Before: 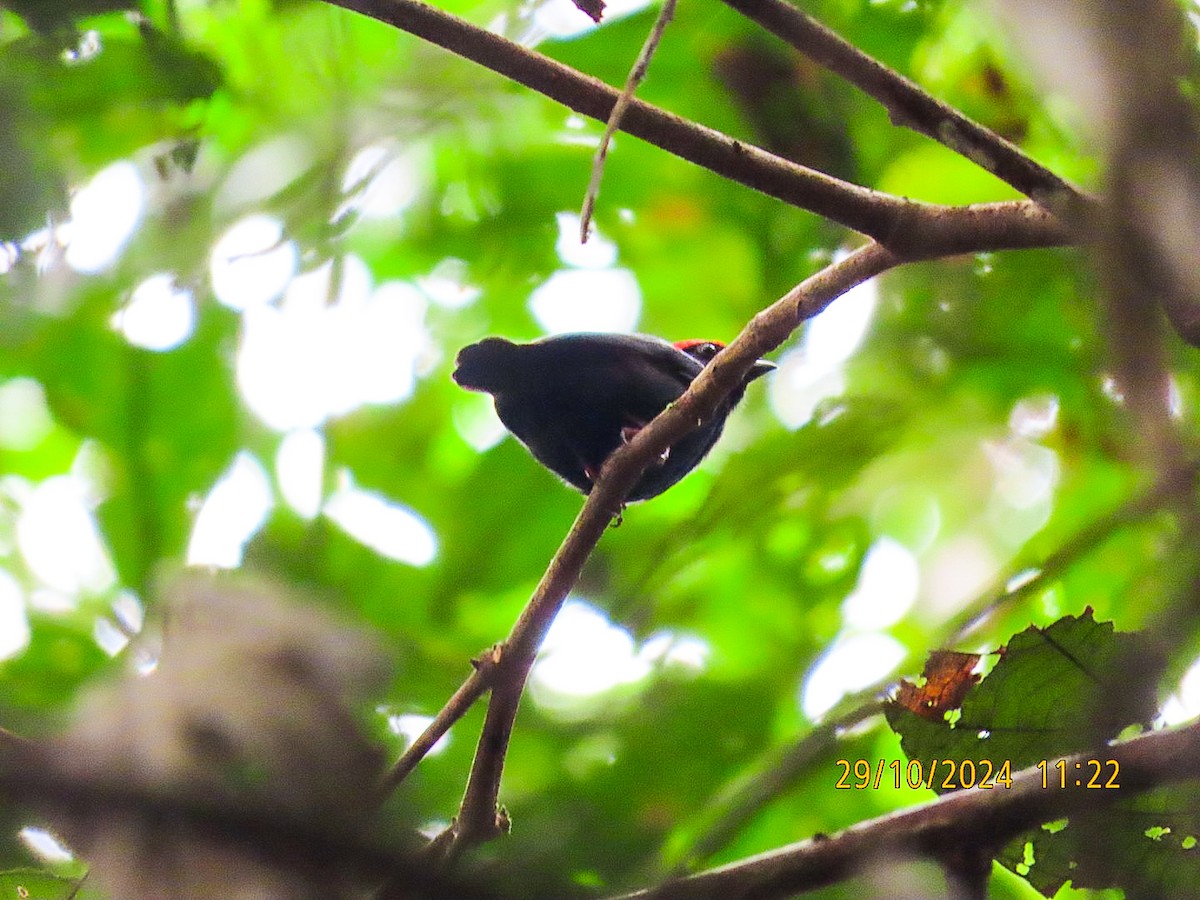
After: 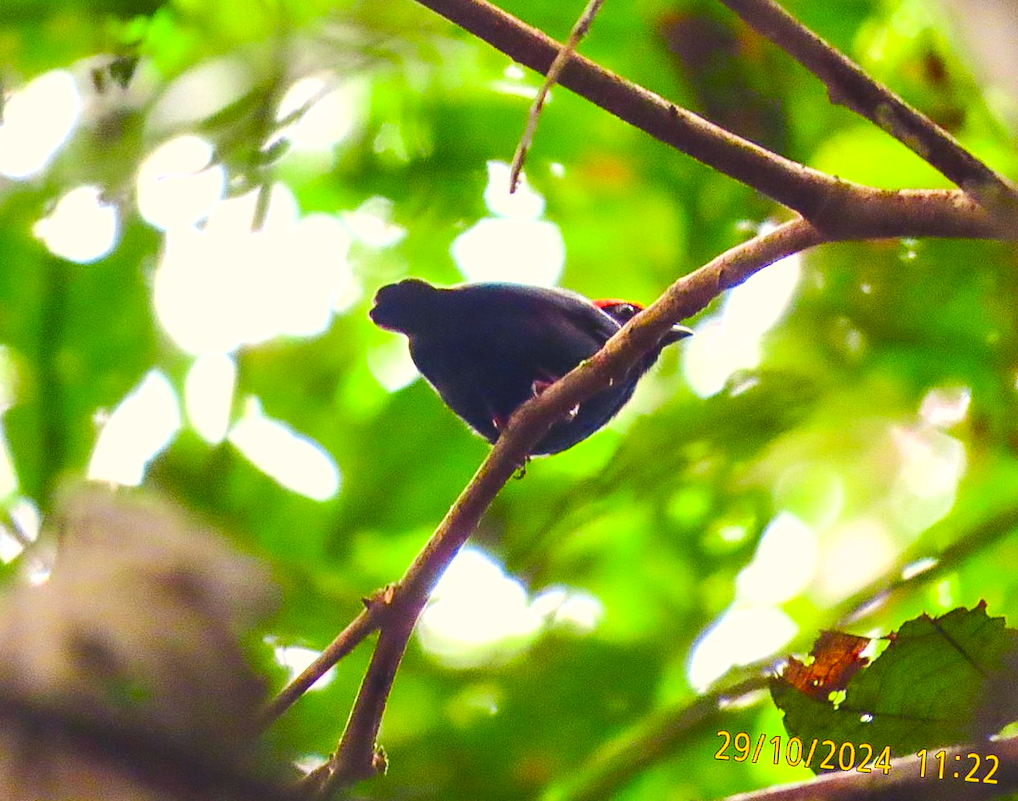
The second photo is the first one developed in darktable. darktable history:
rotate and perspective: rotation 5.12°, automatic cropping off
crop and rotate: left 10.071%, top 10.071%, right 10.02%, bottom 10.02%
exposure: black level correction 0.005, exposure 0.286 EV, compensate highlight preservation false
shadows and highlights: highlights color adjustment 0%, low approximation 0.01, soften with gaussian
color balance rgb: shadows lift › chroma 3%, shadows lift › hue 280.8°, power › hue 330°, highlights gain › chroma 3%, highlights gain › hue 75.6°, global offset › luminance 1.5%, perceptual saturation grading › global saturation 20%, perceptual saturation grading › highlights -25%, perceptual saturation grading › shadows 50%, global vibrance 30%
